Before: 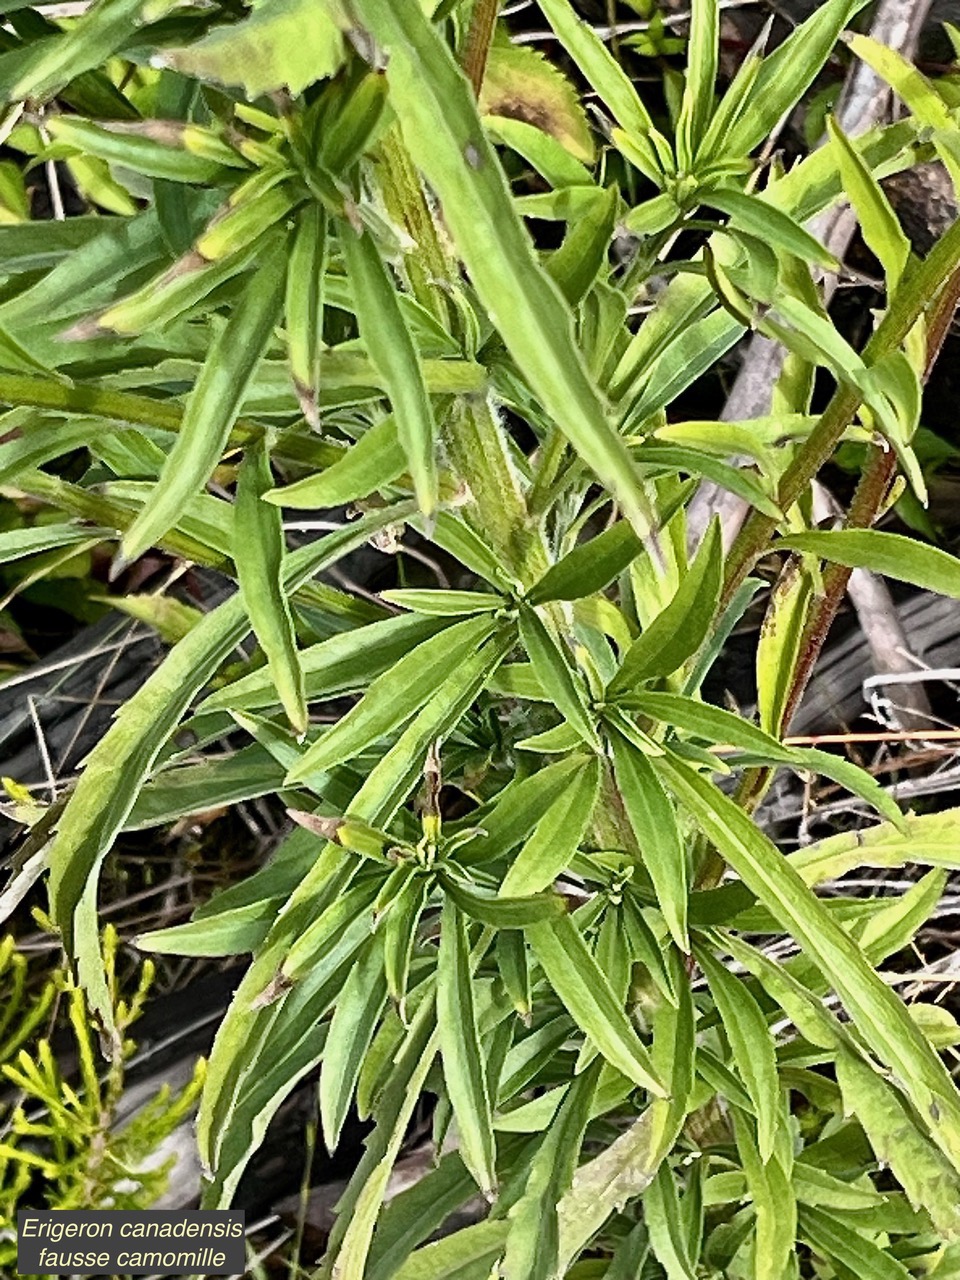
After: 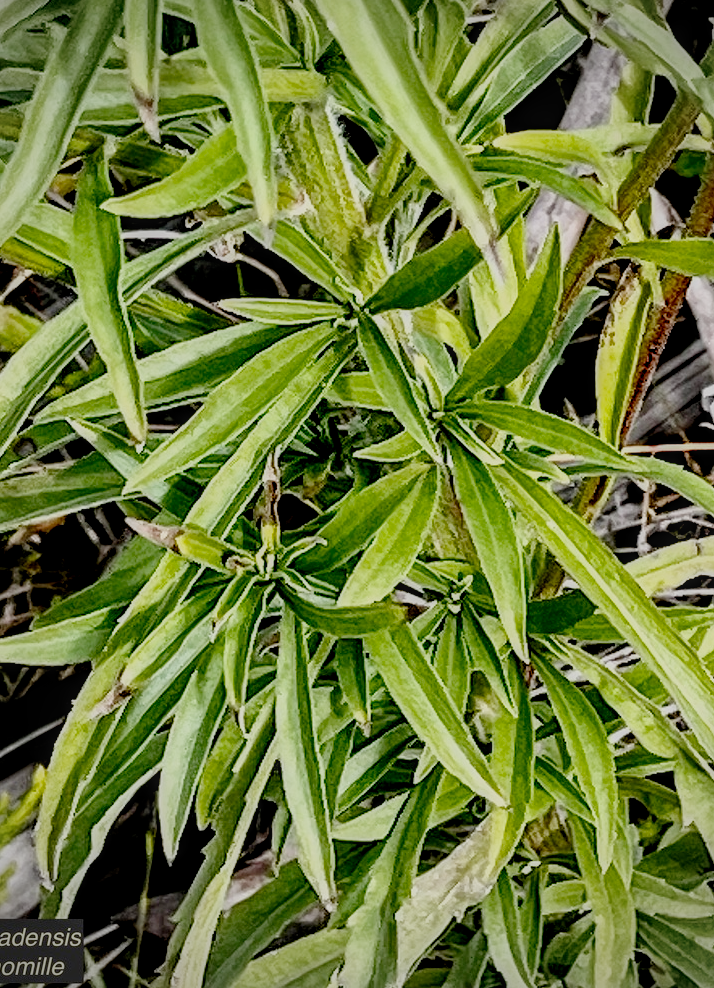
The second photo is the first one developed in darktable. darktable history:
local contrast: detail 130%
crop: left 16.869%, top 22.791%, right 8.743%
vignetting: on, module defaults
filmic rgb: black relative exposure -4.65 EV, white relative exposure 4.78 EV, hardness 2.35, latitude 36.62%, contrast 1.042, highlights saturation mix 1.14%, shadows ↔ highlights balance 1.21%, preserve chrominance no, color science v4 (2020), contrast in shadows soft, contrast in highlights soft
